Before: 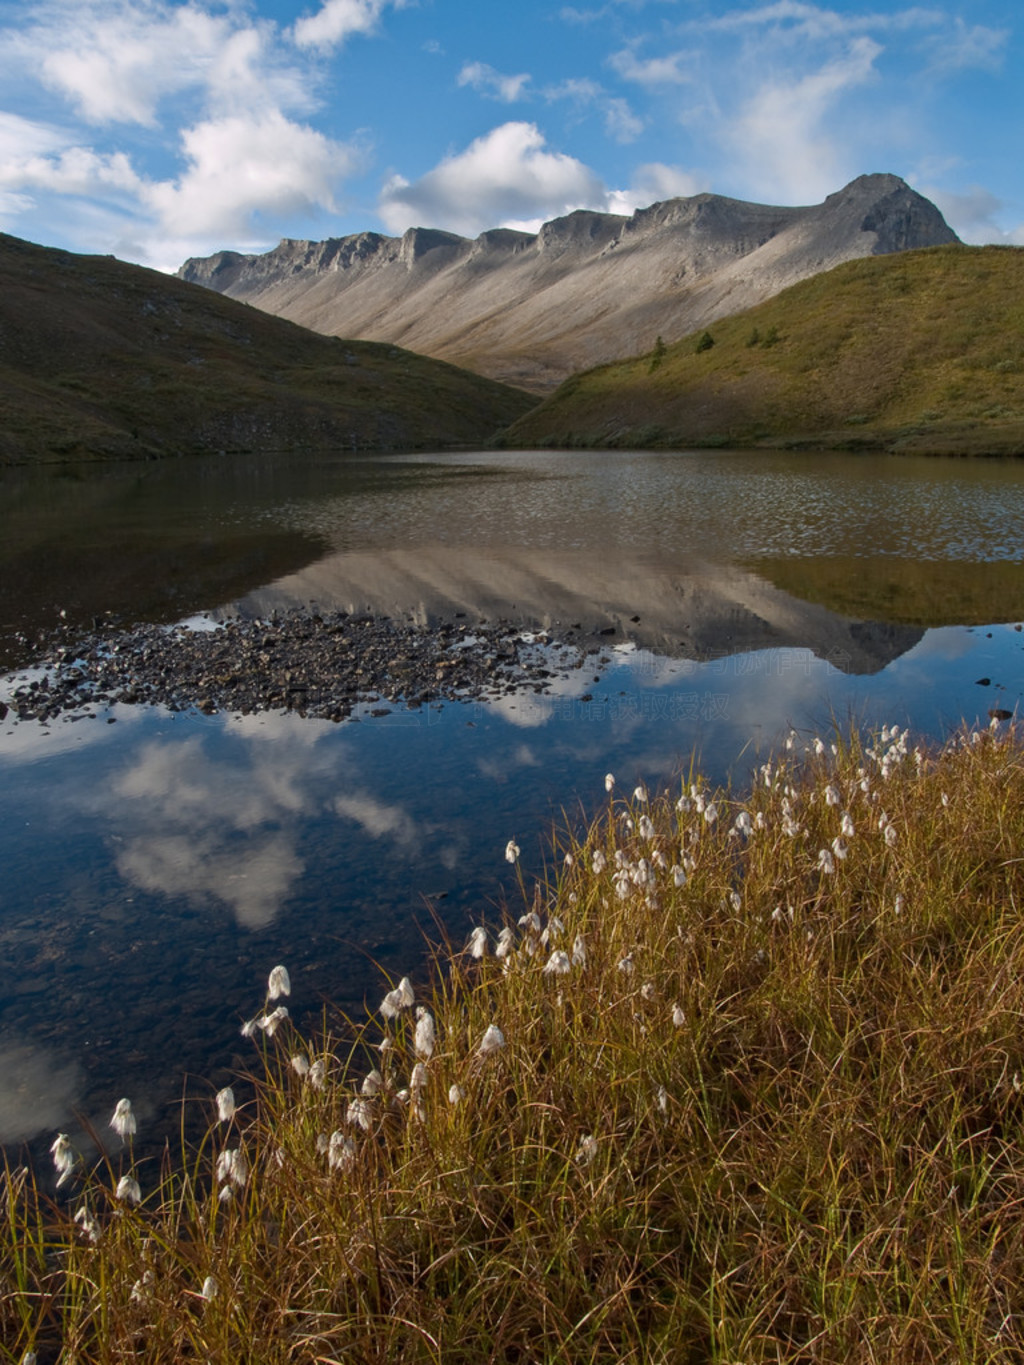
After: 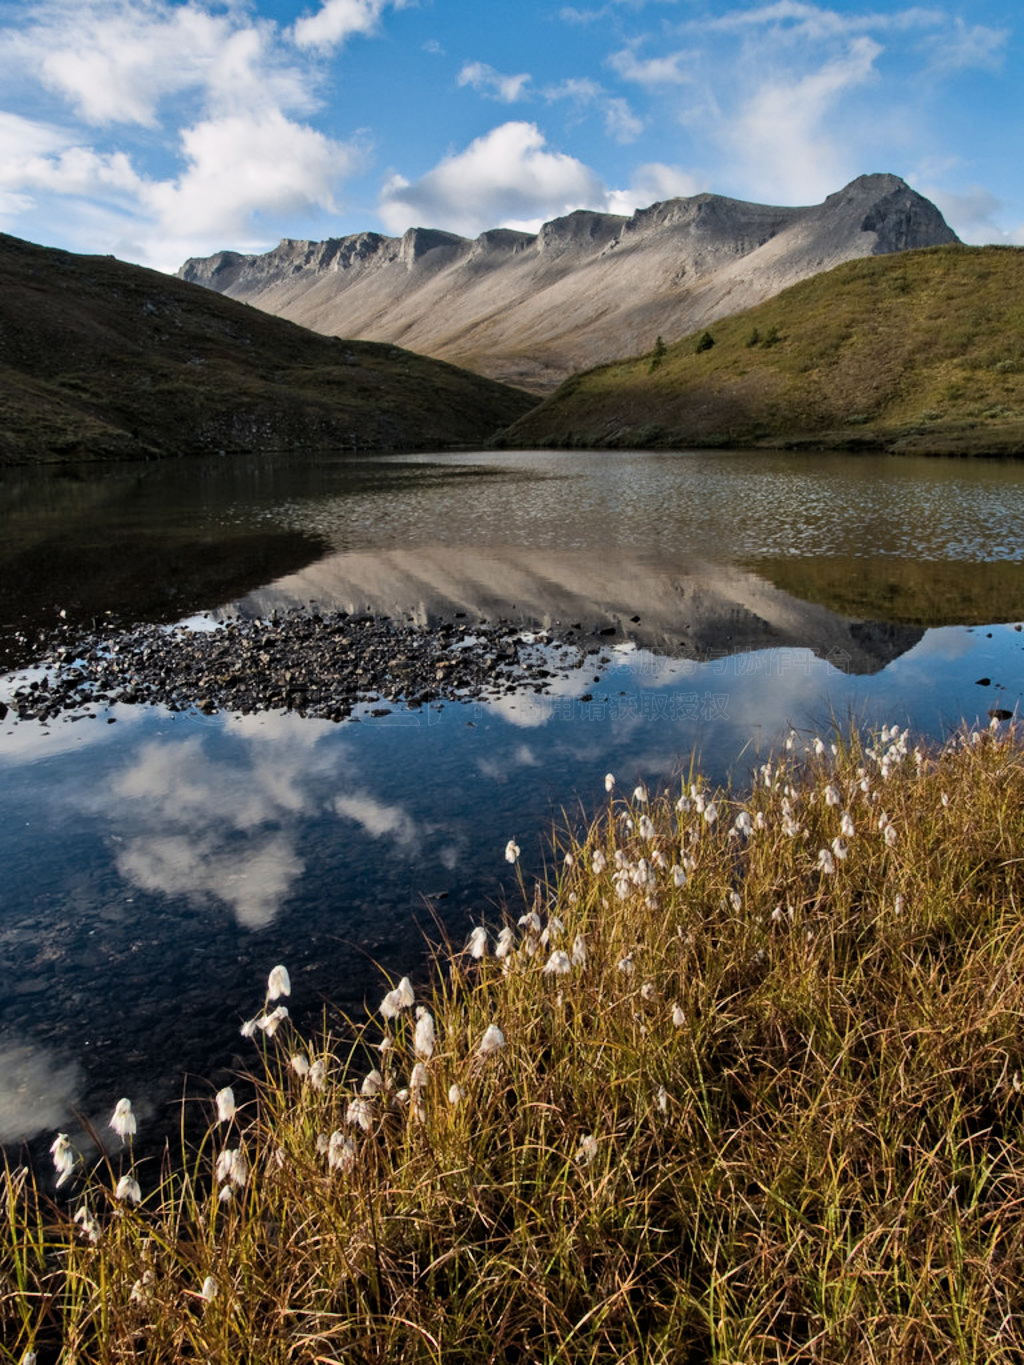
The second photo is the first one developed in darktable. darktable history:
exposure: exposure 0.297 EV, compensate highlight preservation false
shadows and highlights: low approximation 0.01, soften with gaussian
filmic rgb: black relative exposure -5.03 EV, white relative exposure 3.17 EV, hardness 3.43, contrast 1.202, highlights saturation mix -48.87%, contrast in shadows safe
